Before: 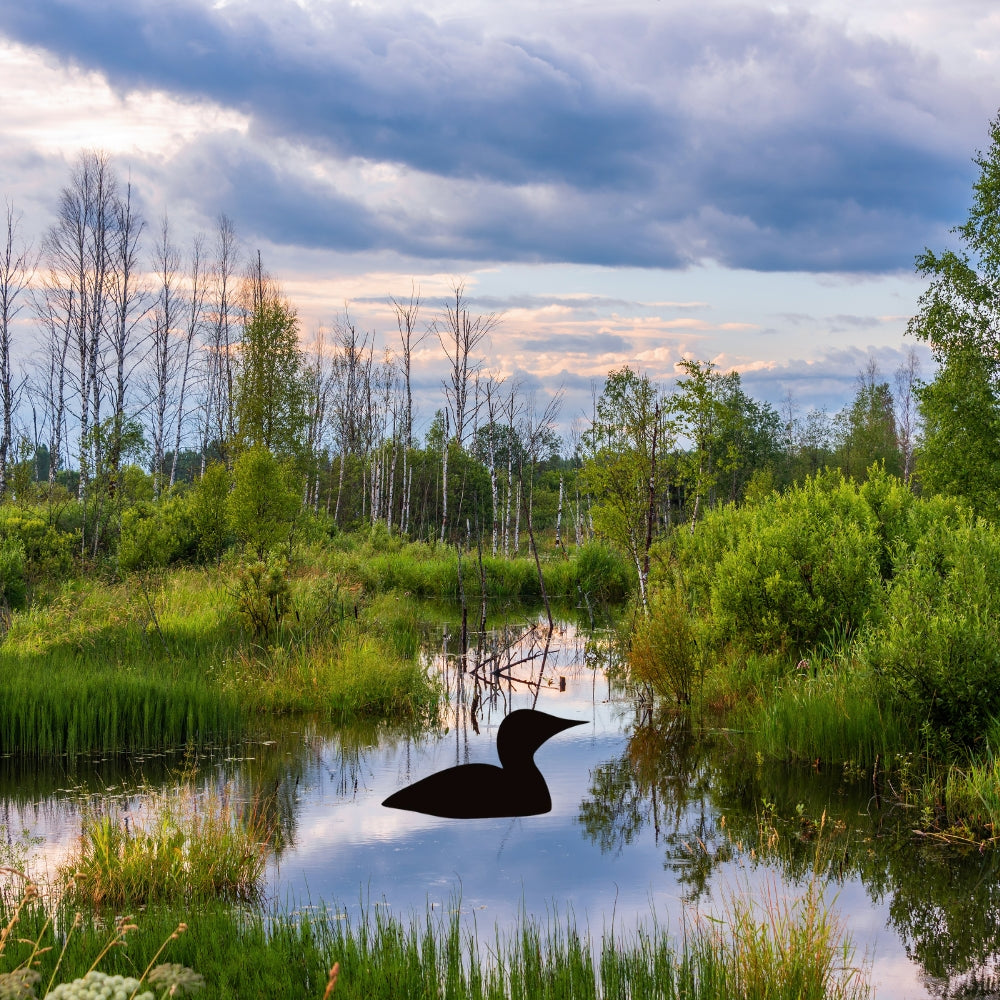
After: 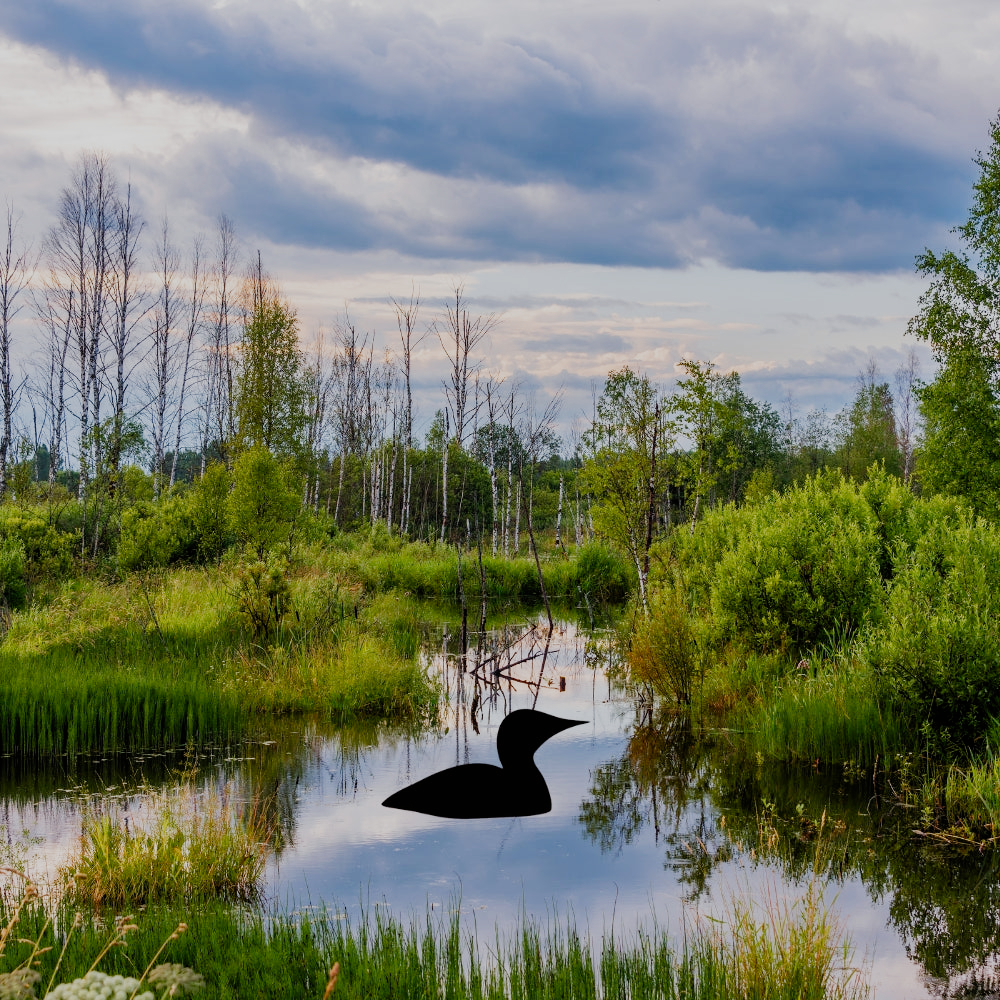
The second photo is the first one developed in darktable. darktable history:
filmic rgb: black relative exposure -7.81 EV, white relative exposure 4.27 EV, hardness 3.85, add noise in highlights 0.001, preserve chrominance no, color science v3 (2019), use custom middle-gray values true, contrast in highlights soft
